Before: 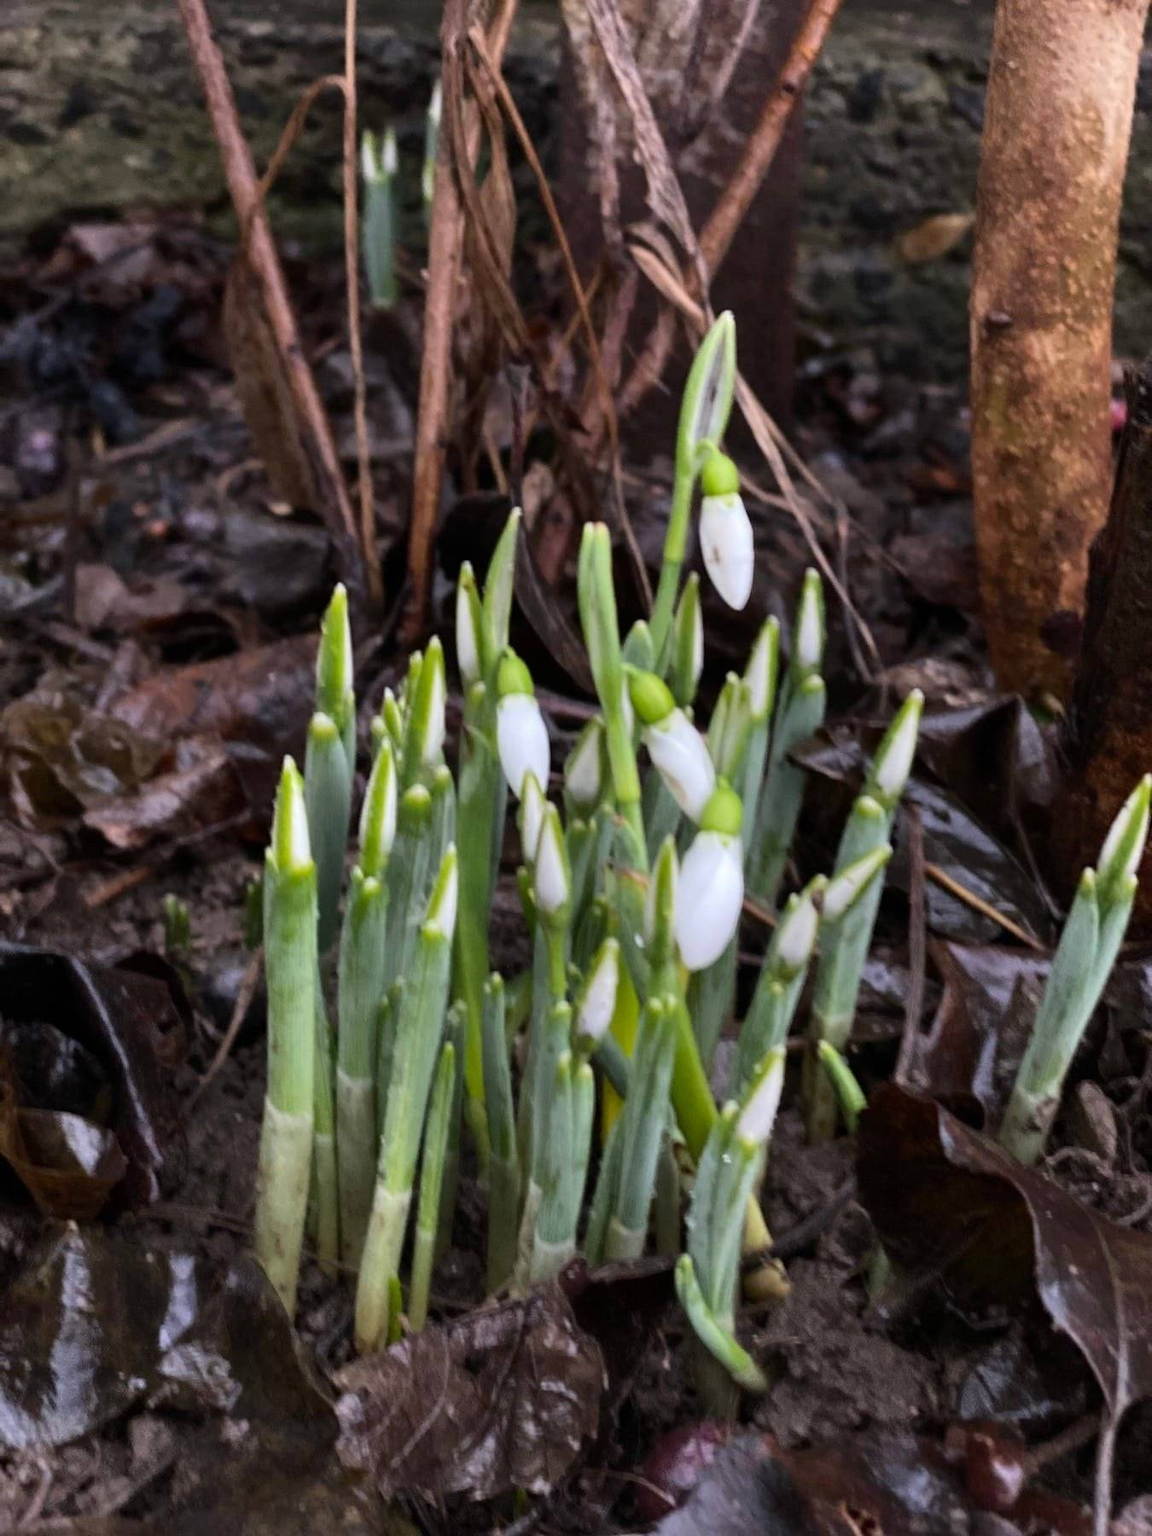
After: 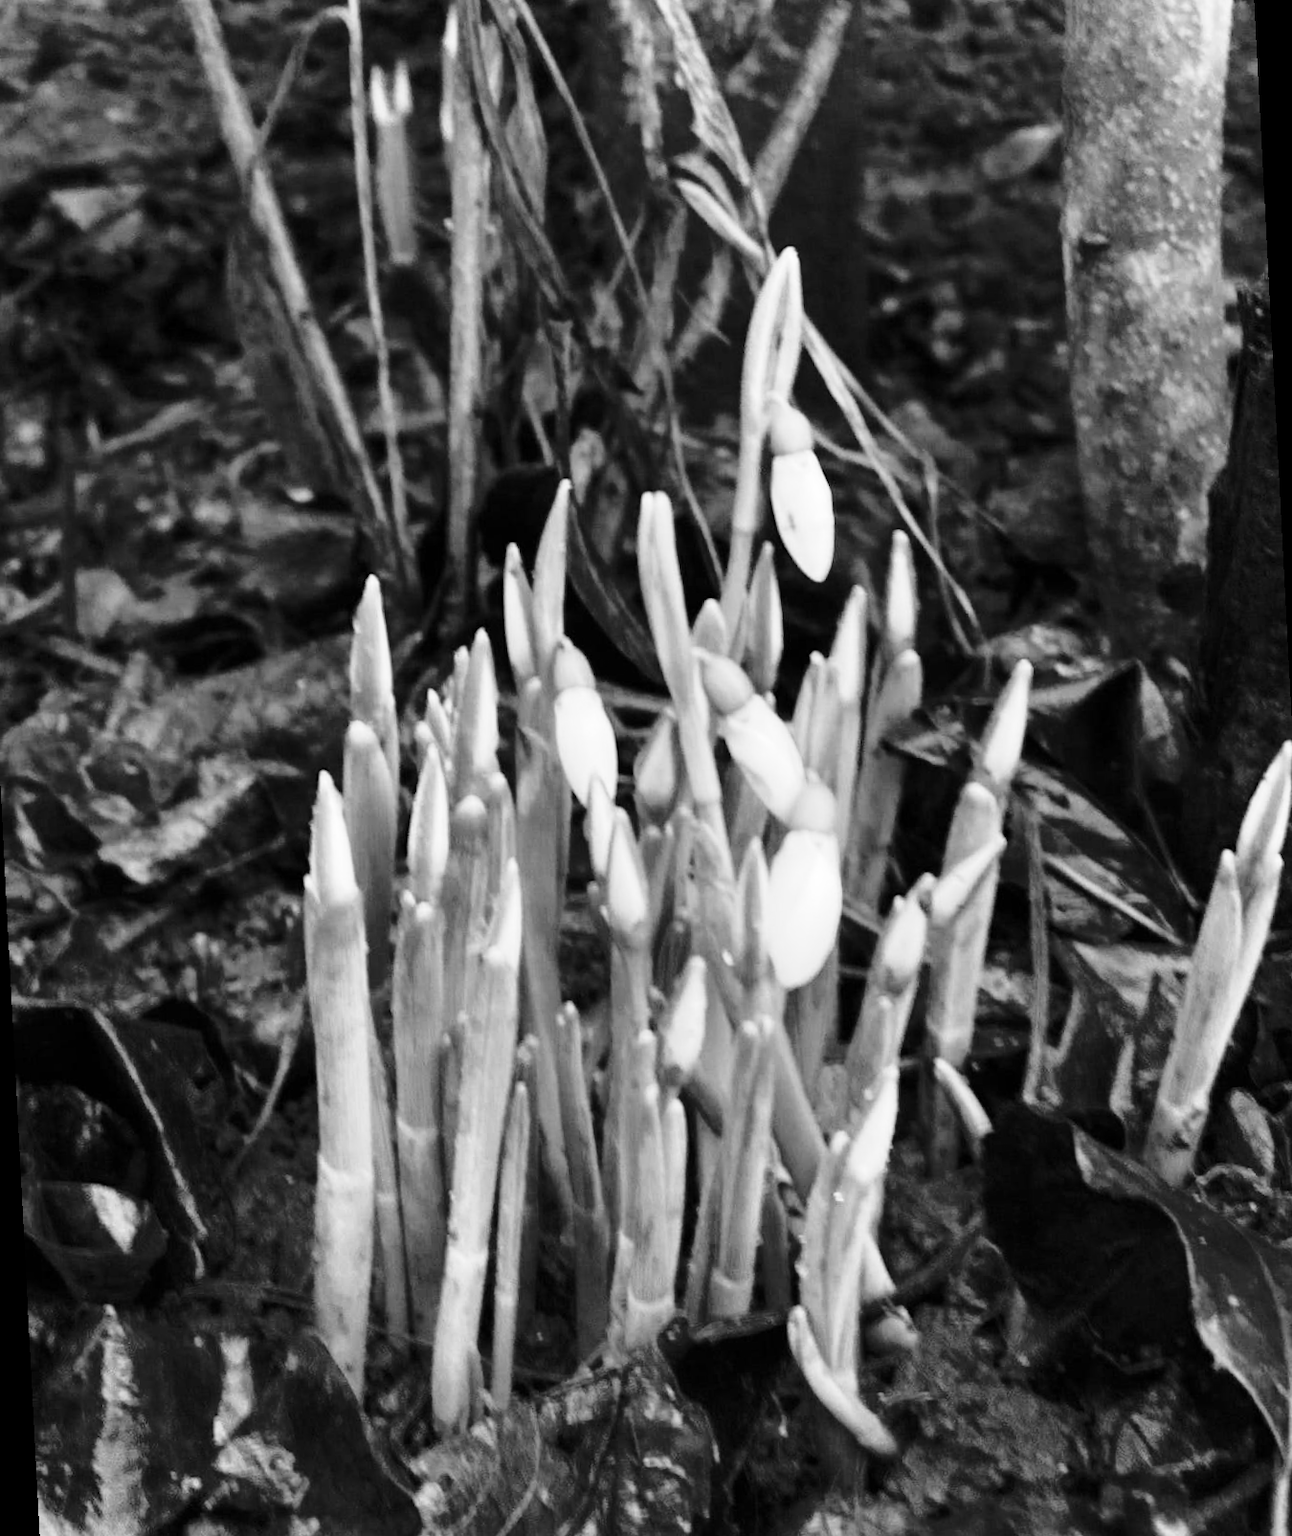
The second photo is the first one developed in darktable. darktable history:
rotate and perspective: rotation -3°, crop left 0.031, crop right 0.968, crop top 0.07, crop bottom 0.93
tone equalizer: on, module defaults
monochrome: on, module defaults
base curve: curves: ch0 [(0, 0) (0.028, 0.03) (0.121, 0.232) (0.46, 0.748) (0.859, 0.968) (1, 1)], preserve colors none
